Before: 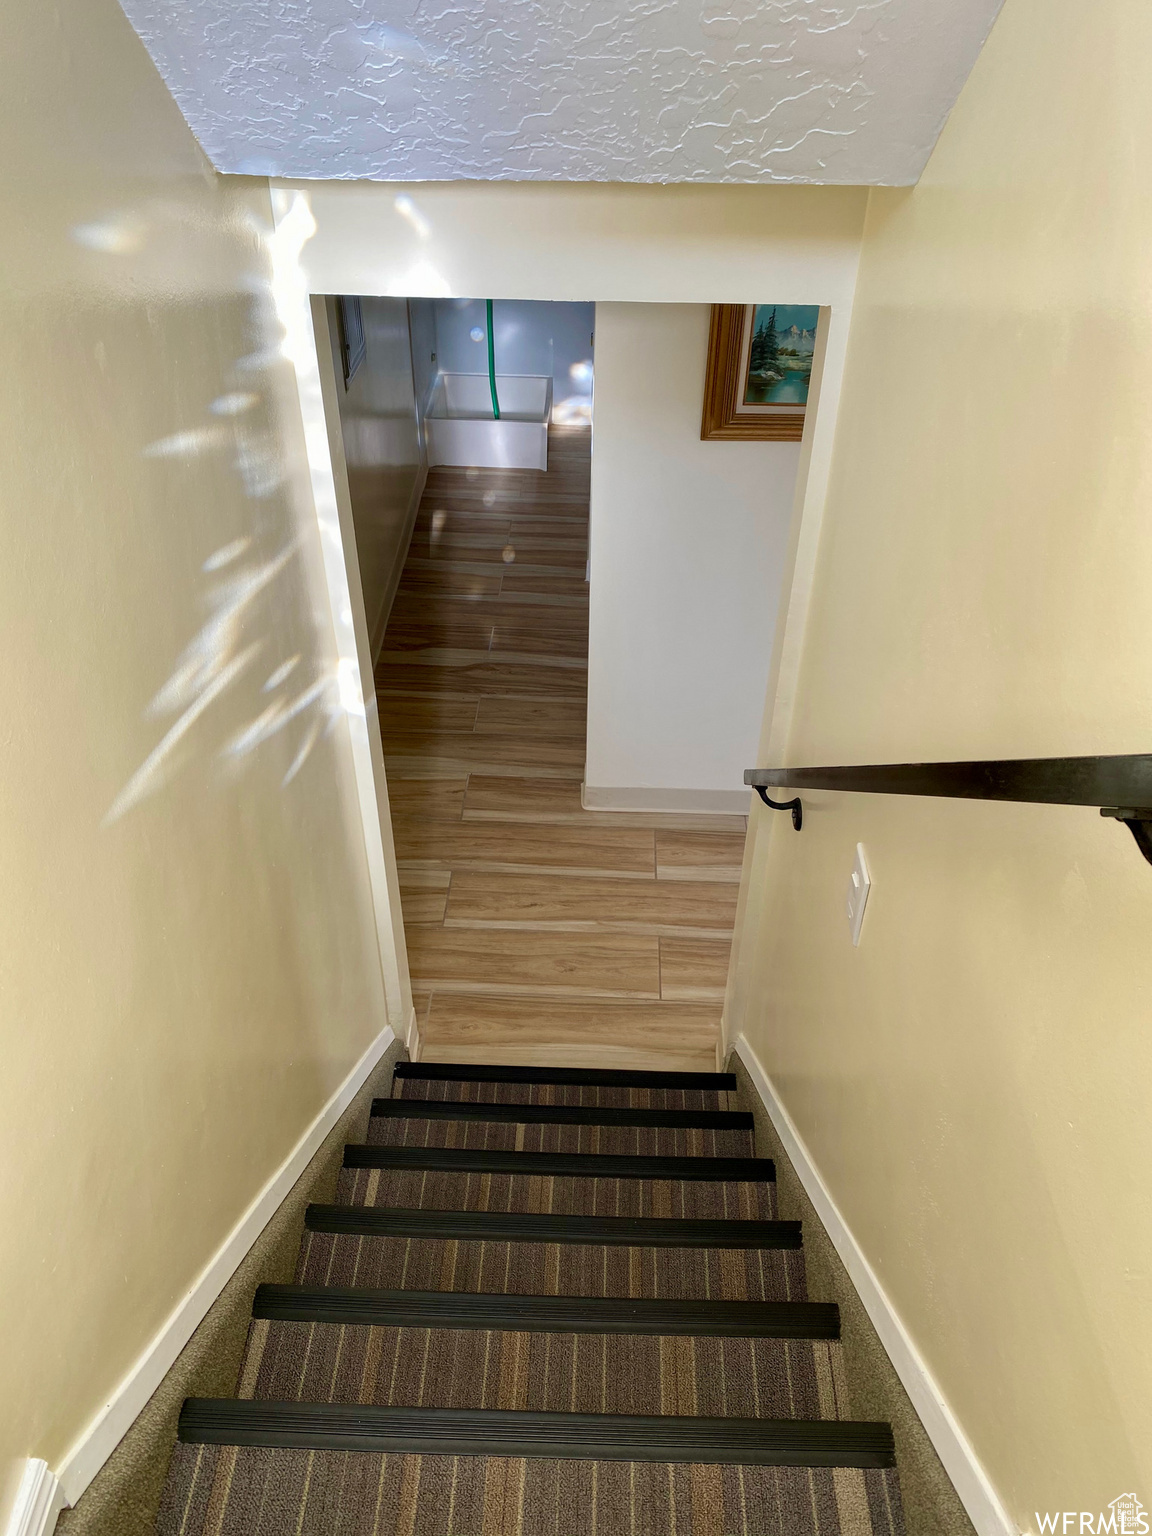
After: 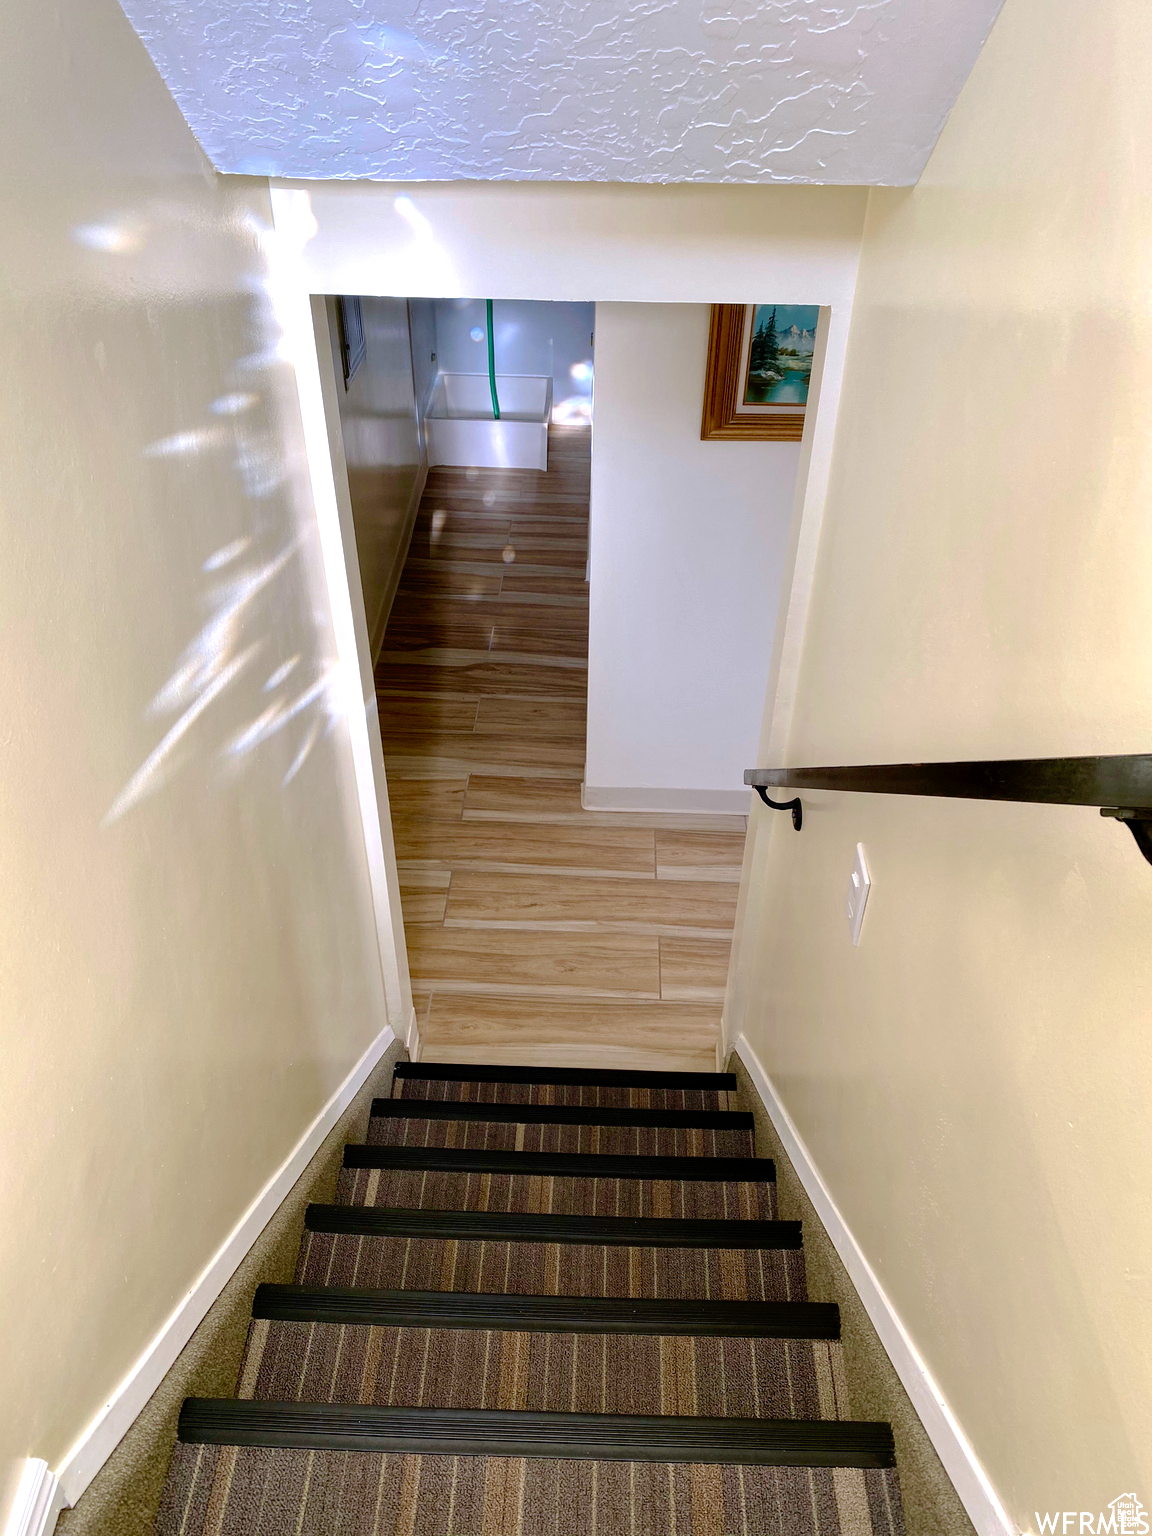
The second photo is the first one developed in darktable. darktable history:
exposure: exposure 0.375 EV, compensate highlight preservation false
white balance: red 1.004, blue 1.096
tone curve: curves: ch0 [(0, 0) (0.003, 0.001) (0.011, 0.002) (0.025, 0.007) (0.044, 0.015) (0.069, 0.022) (0.1, 0.03) (0.136, 0.056) (0.177, 0.115) (0.224, 0.177) (0.277, 0.244) (0.335, 0.322) (0.399, 0.398) (0.468, 0.471) (0.543, 0.545) (0.623, 0.614) (0.709, 0.685) (0.801, 0.765) (0.898, 0.867) (1, 1)], preserve colors none
